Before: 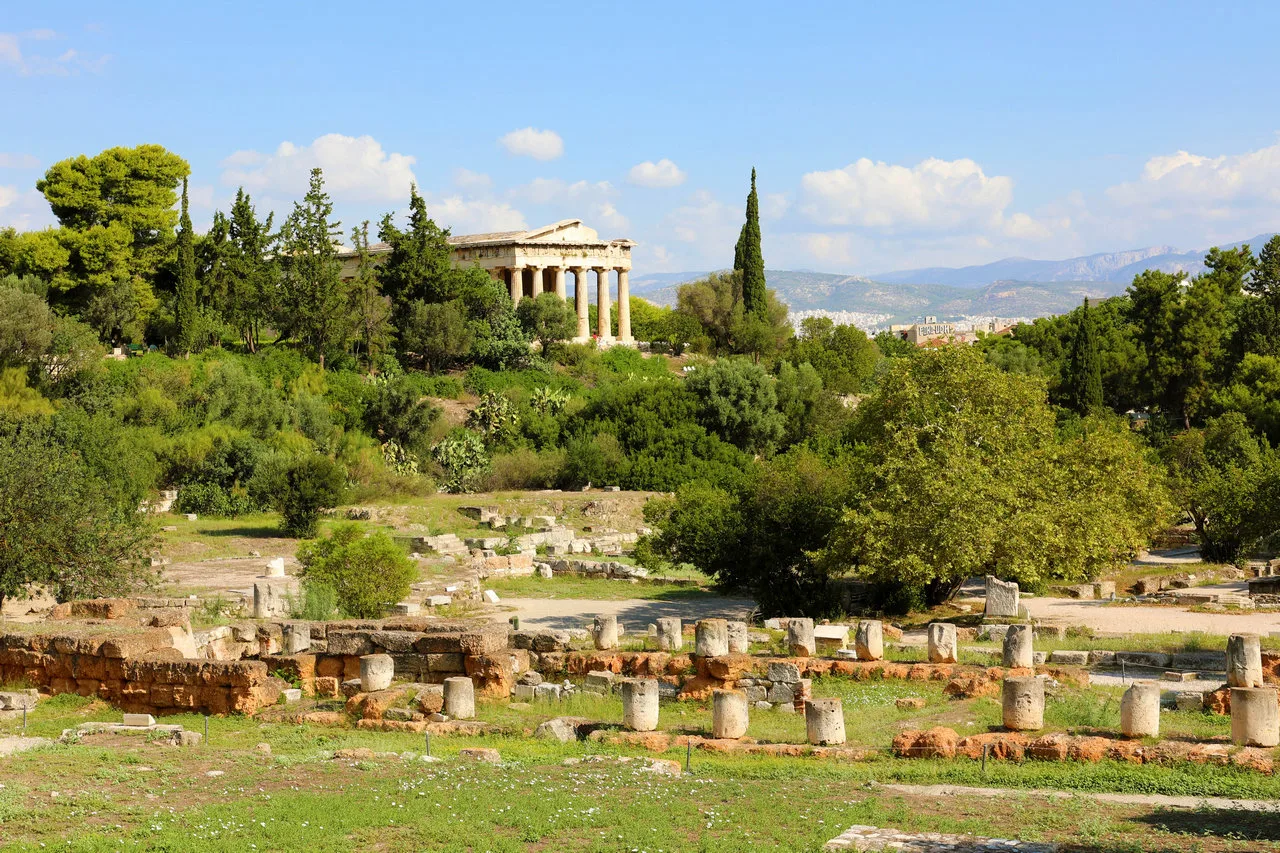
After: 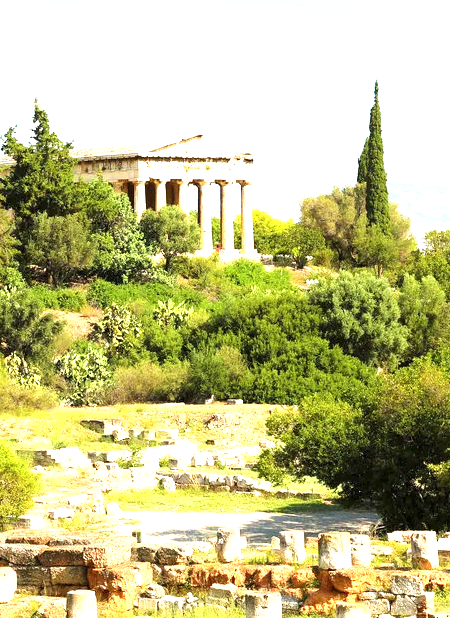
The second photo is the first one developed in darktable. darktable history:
exposure: black level correction 0, exposure 1.5 EV, compensate highlight preservation false
crop and rotate: left 29.476%, top 10.214%, right 35.32%, bottom 17.333%
